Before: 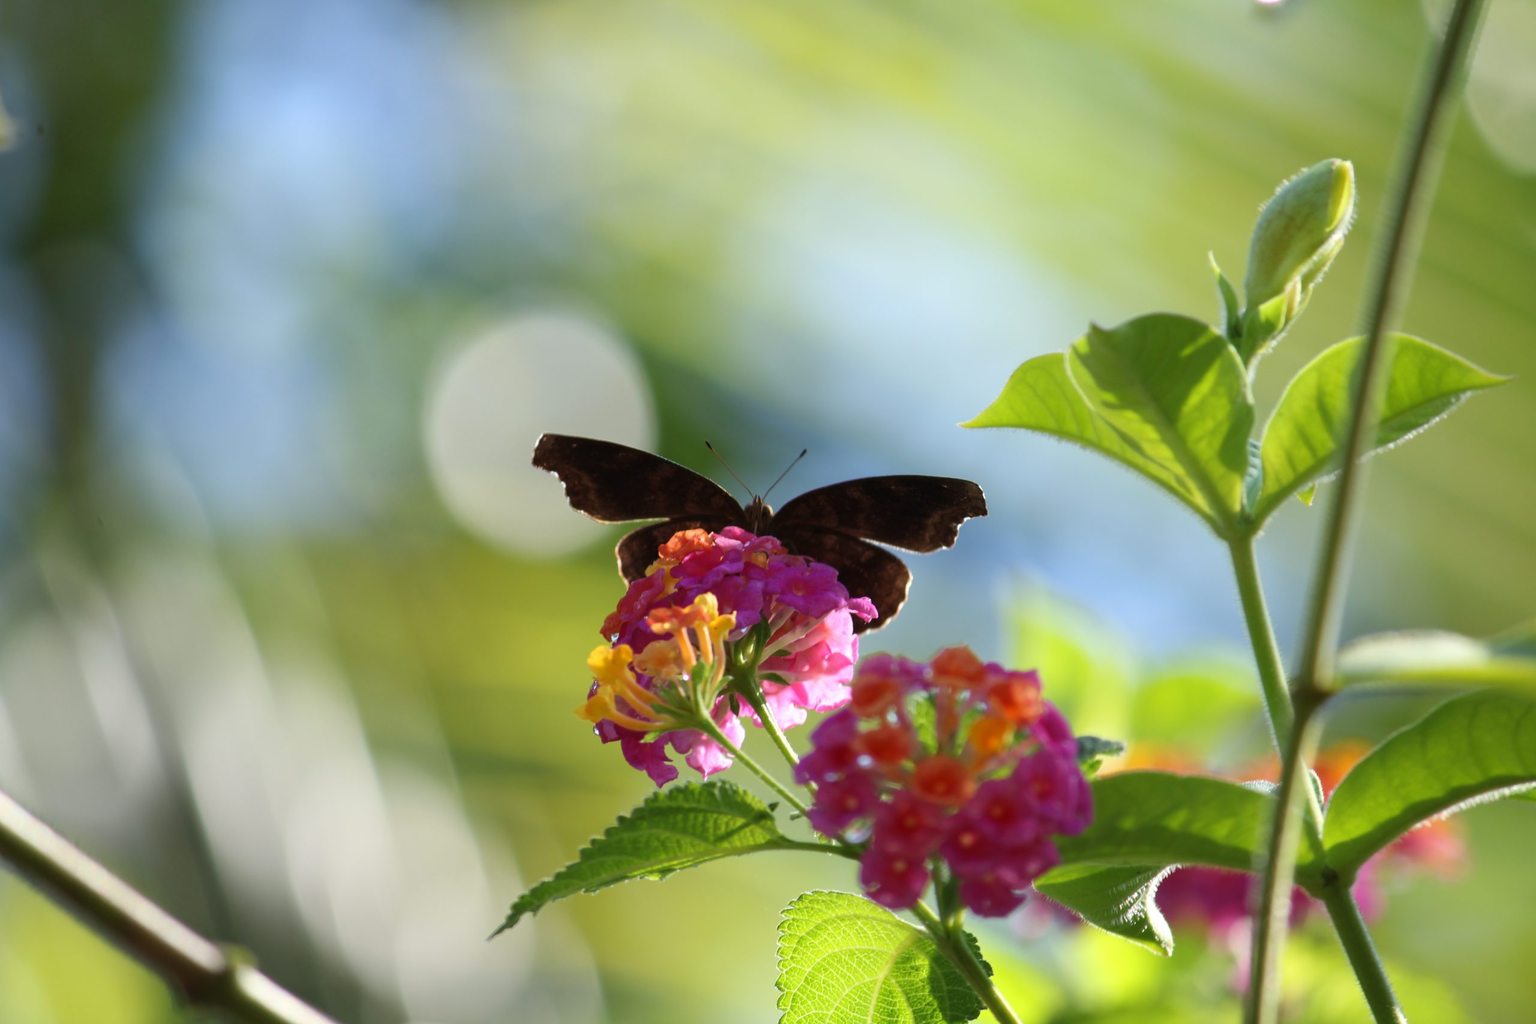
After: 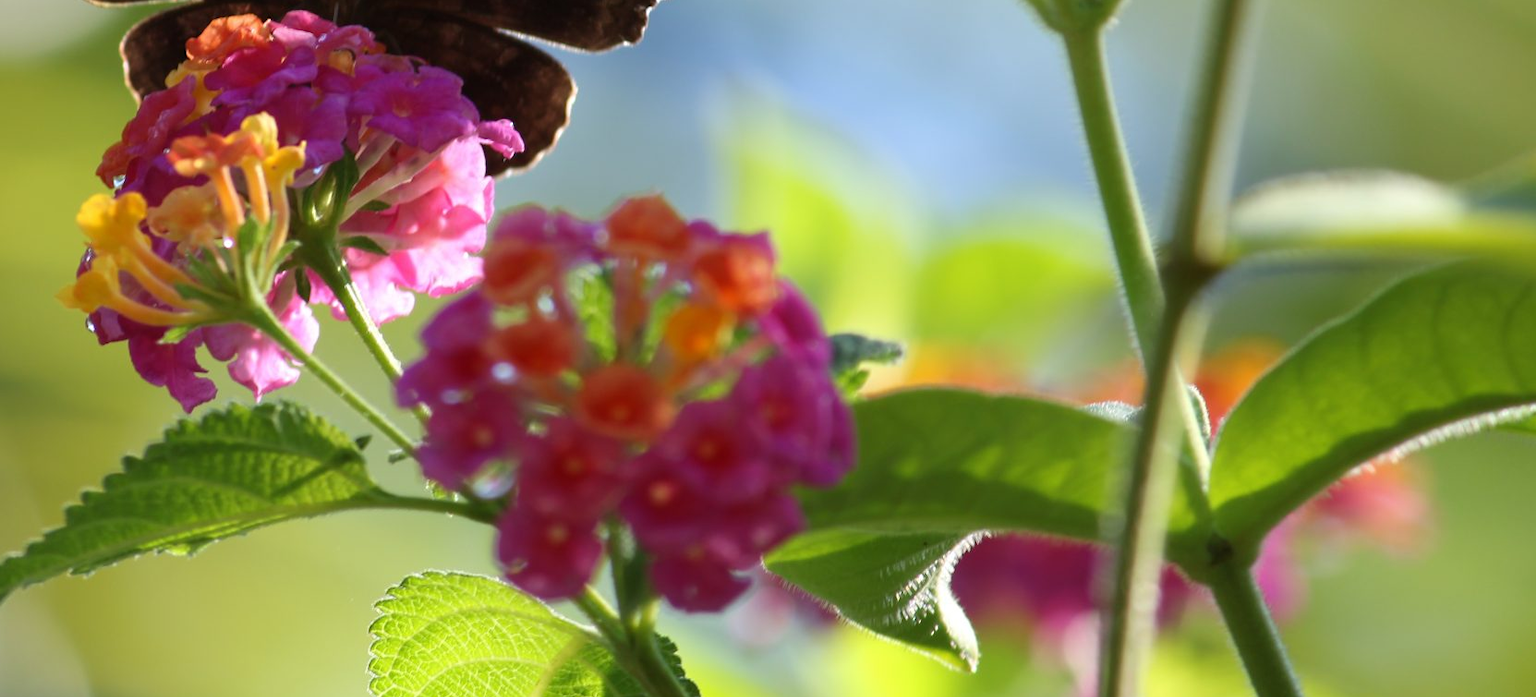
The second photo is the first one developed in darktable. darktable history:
crop and rotate: left 35.017%, top 50.759%, bottom 4.998%
sharpen: radius 5.363, amount 0.31, threshold 26.116
